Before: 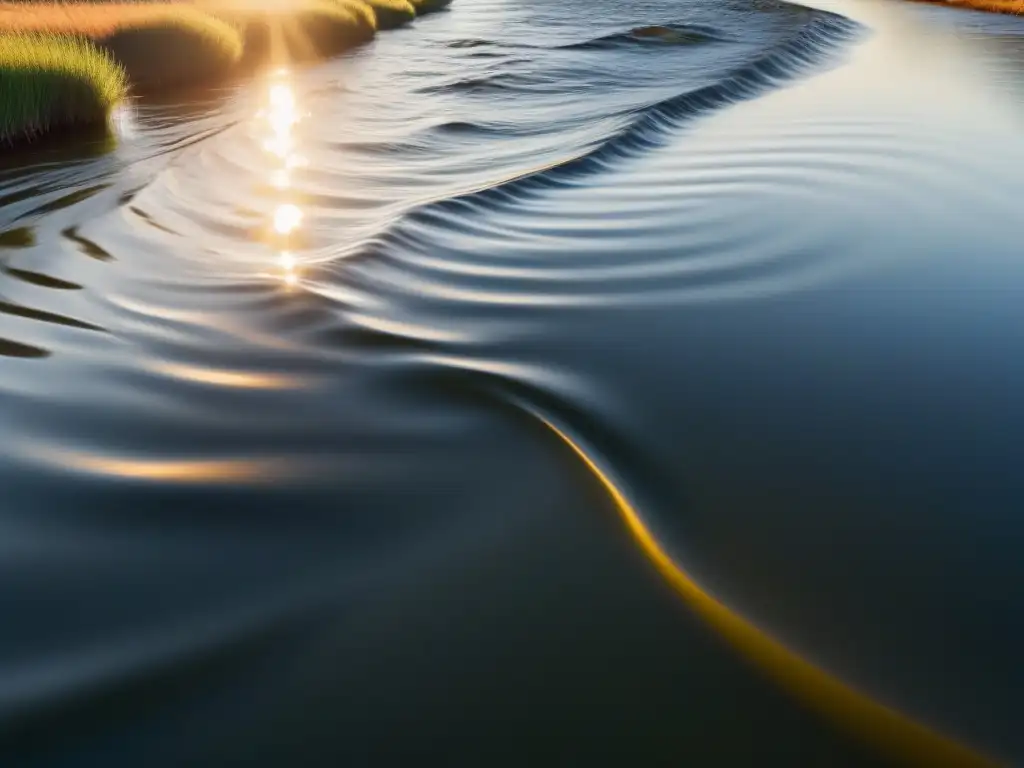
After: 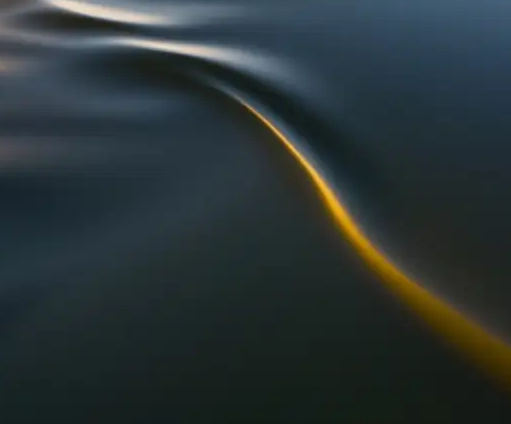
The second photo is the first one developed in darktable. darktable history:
crop: left 29.308%, top 41.279%, right 20.77%, bottom 3.471%
